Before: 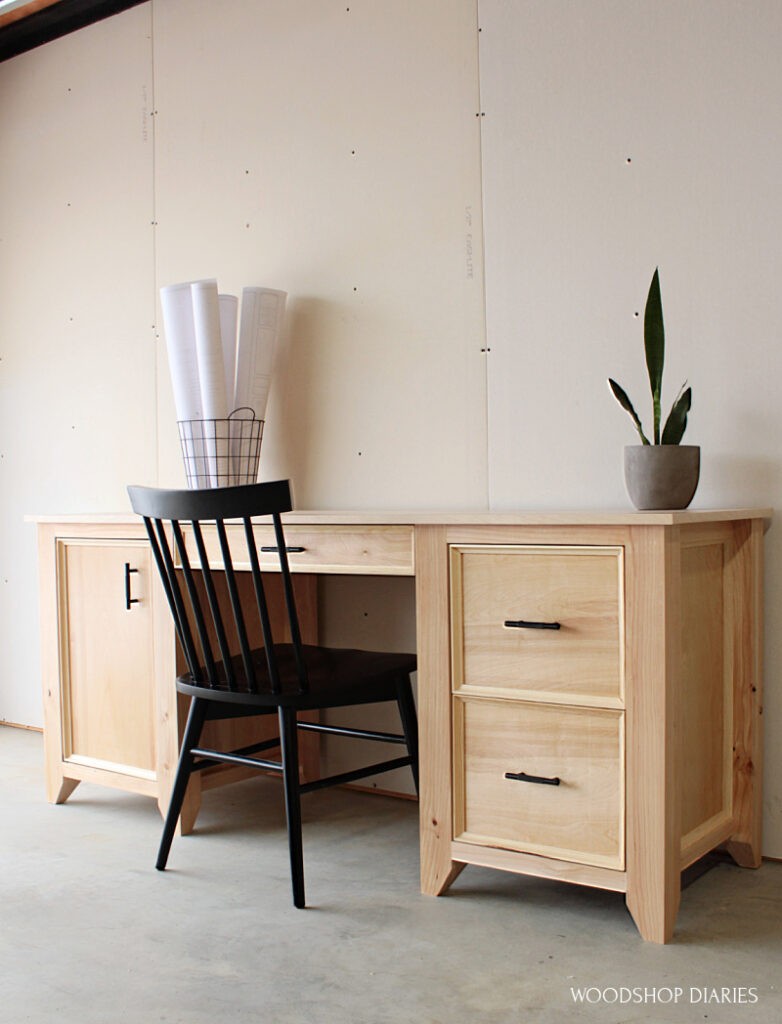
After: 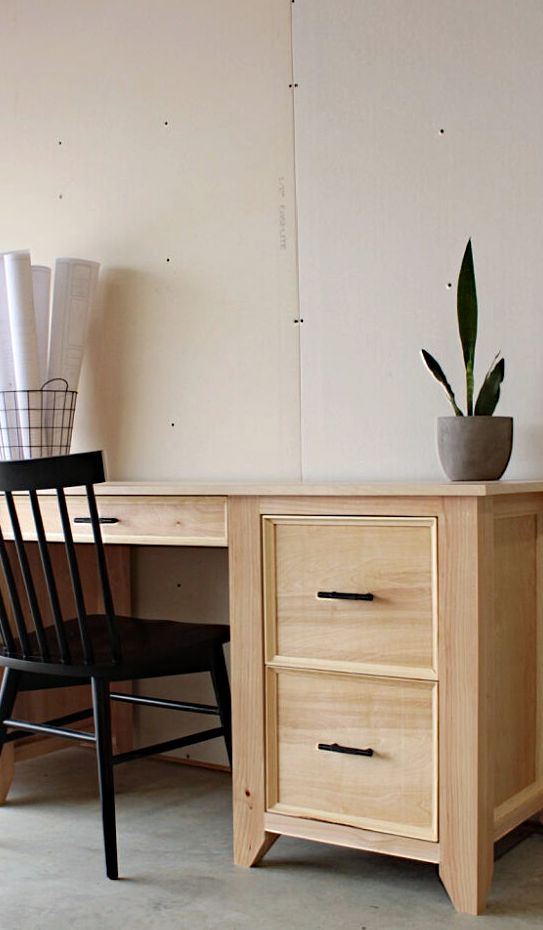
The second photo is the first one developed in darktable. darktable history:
crop and rotate: left 24.034%, top 2.838%, right 6.406%, bottom 6.299%
haze removal: compatibility mode true, adaptive false
color zones: curves: ch1 [(0, 0.469) (0.001, 0.469) (0.12, 0.446) (0.248, 0.469) (0.5, 0.5) (0.748, 0.5) (0.999, 0.469) (1, 0.469)]
